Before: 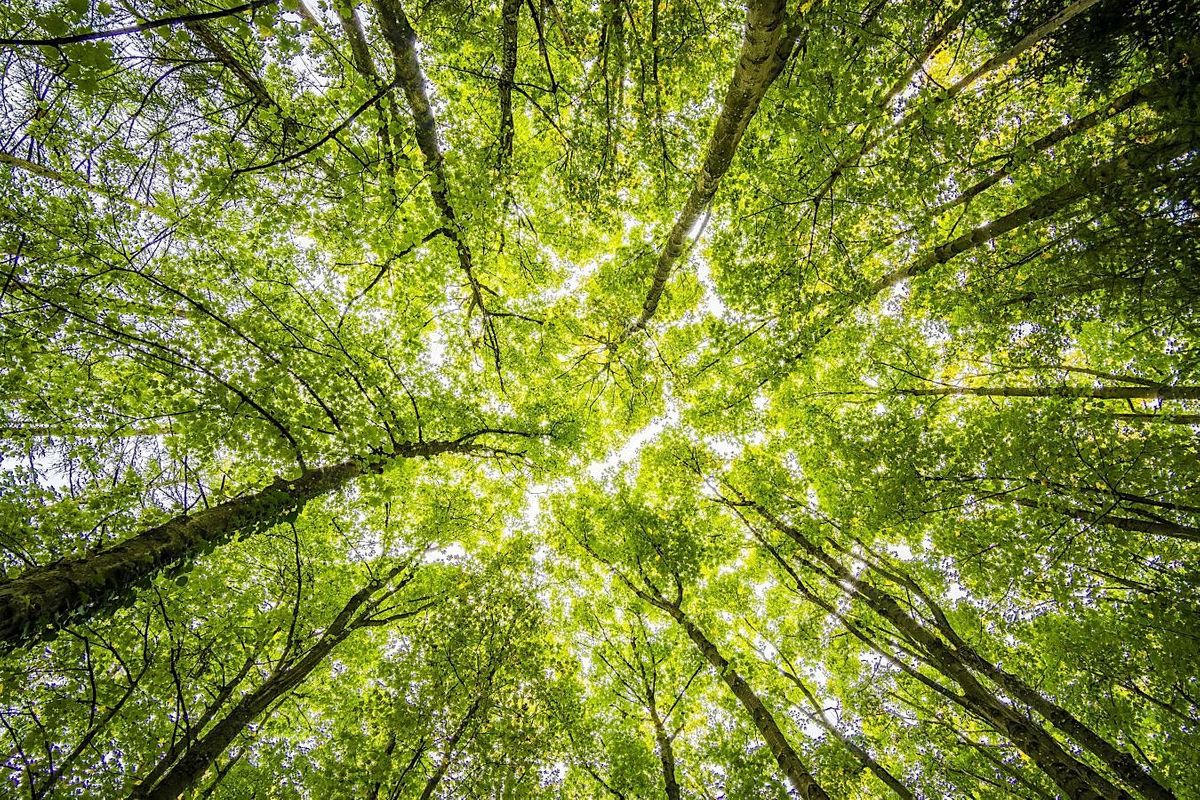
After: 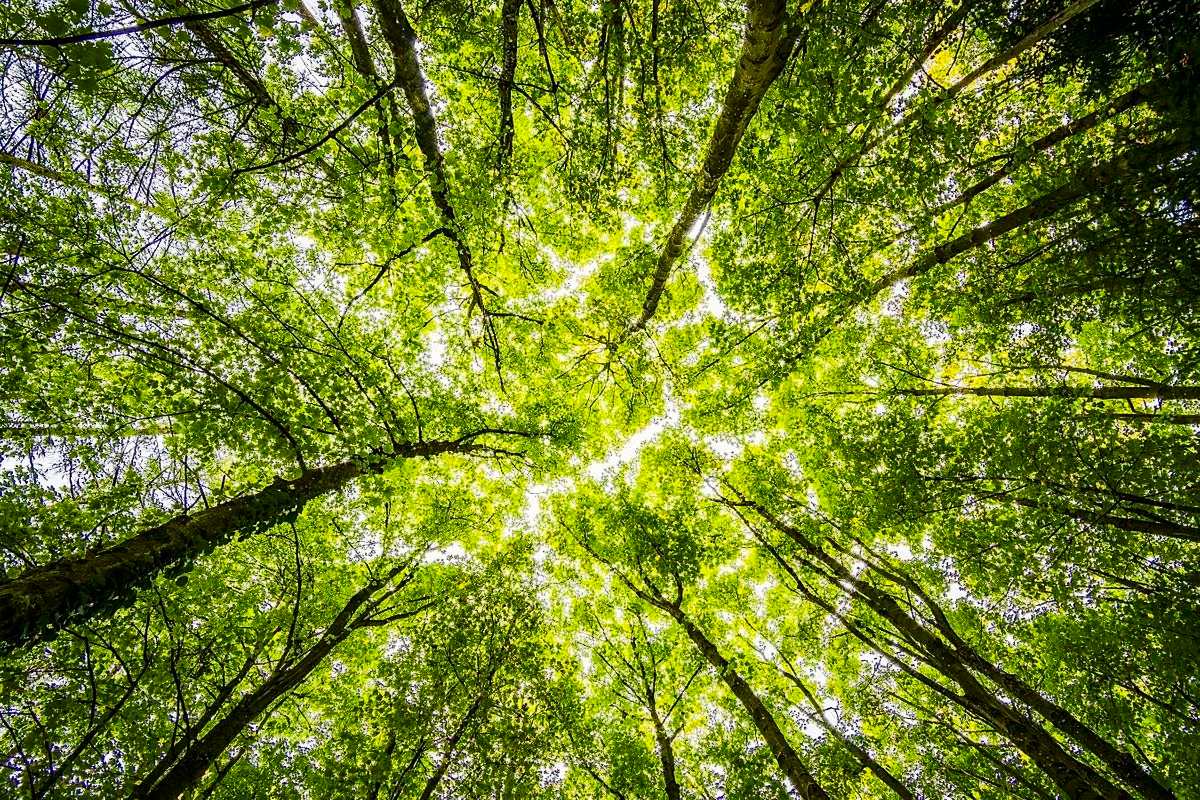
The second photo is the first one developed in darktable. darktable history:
contrast brightness saturation: contrast 0.19, brightness -0.11, saturation 0.21
